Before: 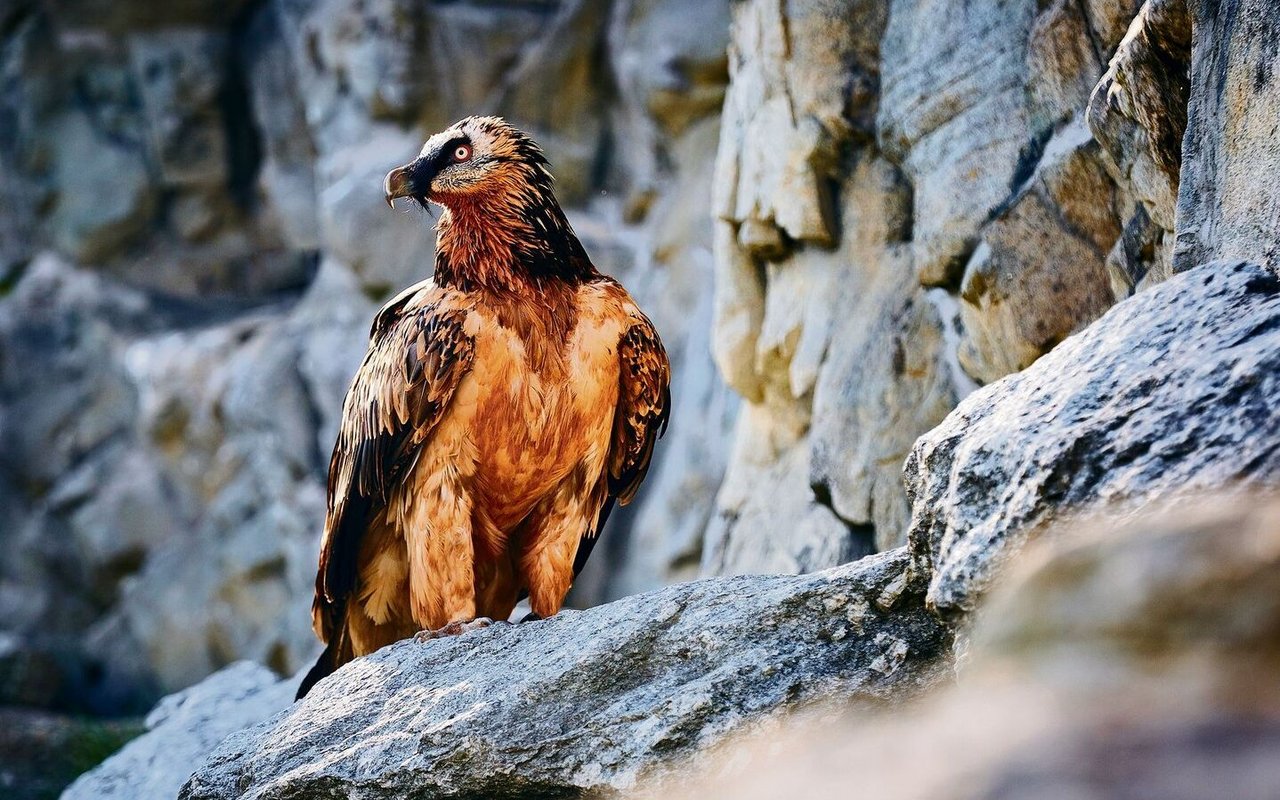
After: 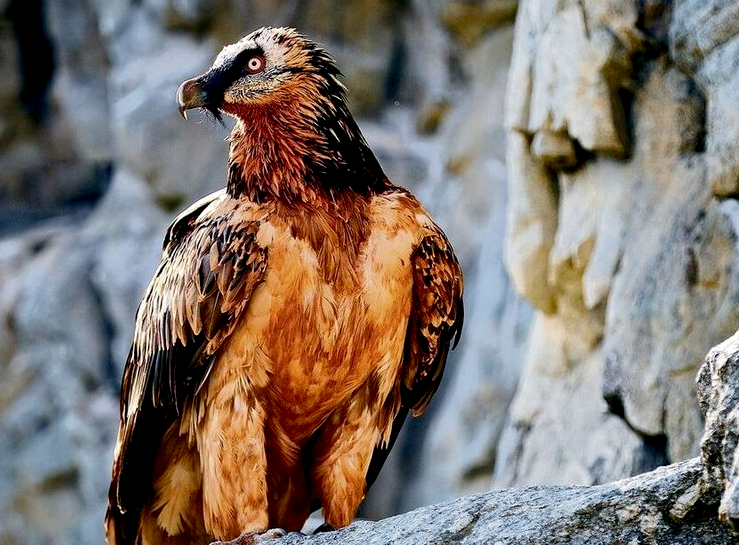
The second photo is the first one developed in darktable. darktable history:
exposure: black level correction 0.009, exposure 0.119 EV, compensate highlight preservation false
crop: left 16.202%, top 11.208%, right 26.045%, bottom 20.557%
tone curve: curves: ch0 [(0, 0) (0.915, 0.89) (1, 1)]
